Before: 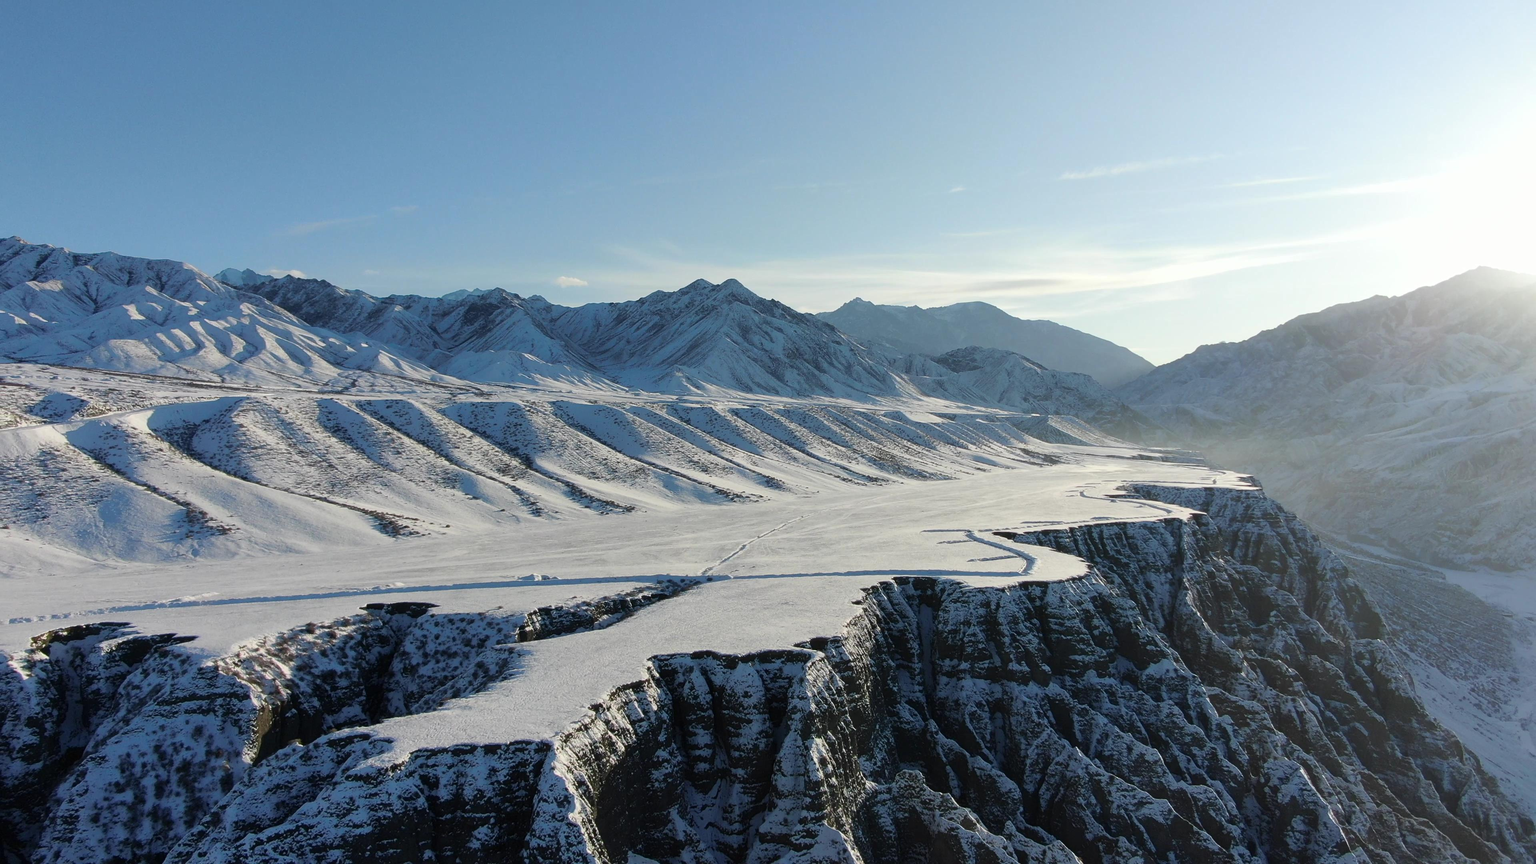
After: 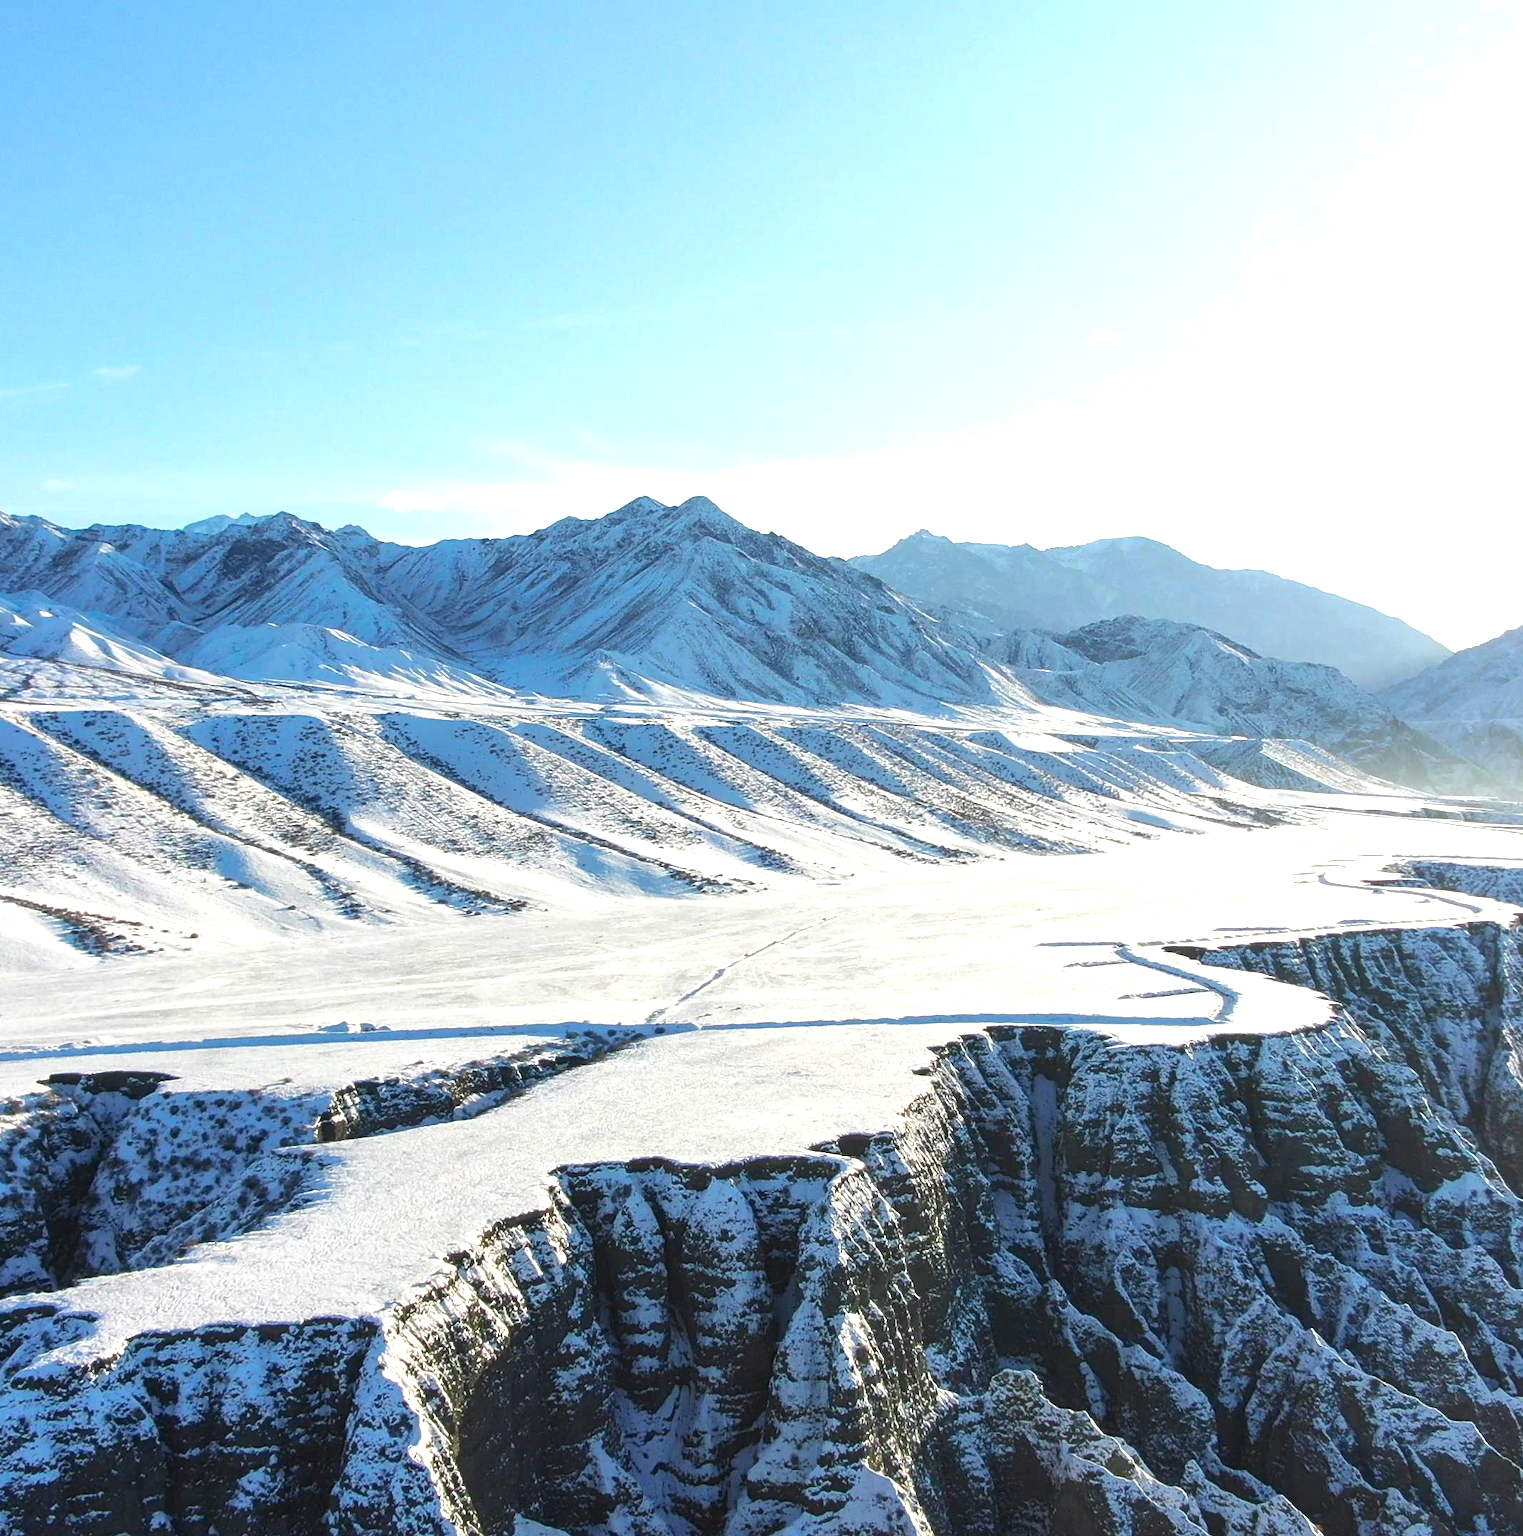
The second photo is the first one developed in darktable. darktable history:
local contrast: detail 110%
contrast brightness saturation: saturation 0.181
crop: left 22.081%, right 22.164%, bottom 0.003%
exposure: black level correction 0, exposure 1.2 EV, compensate exposure bias true, compensate highlight preservation false
